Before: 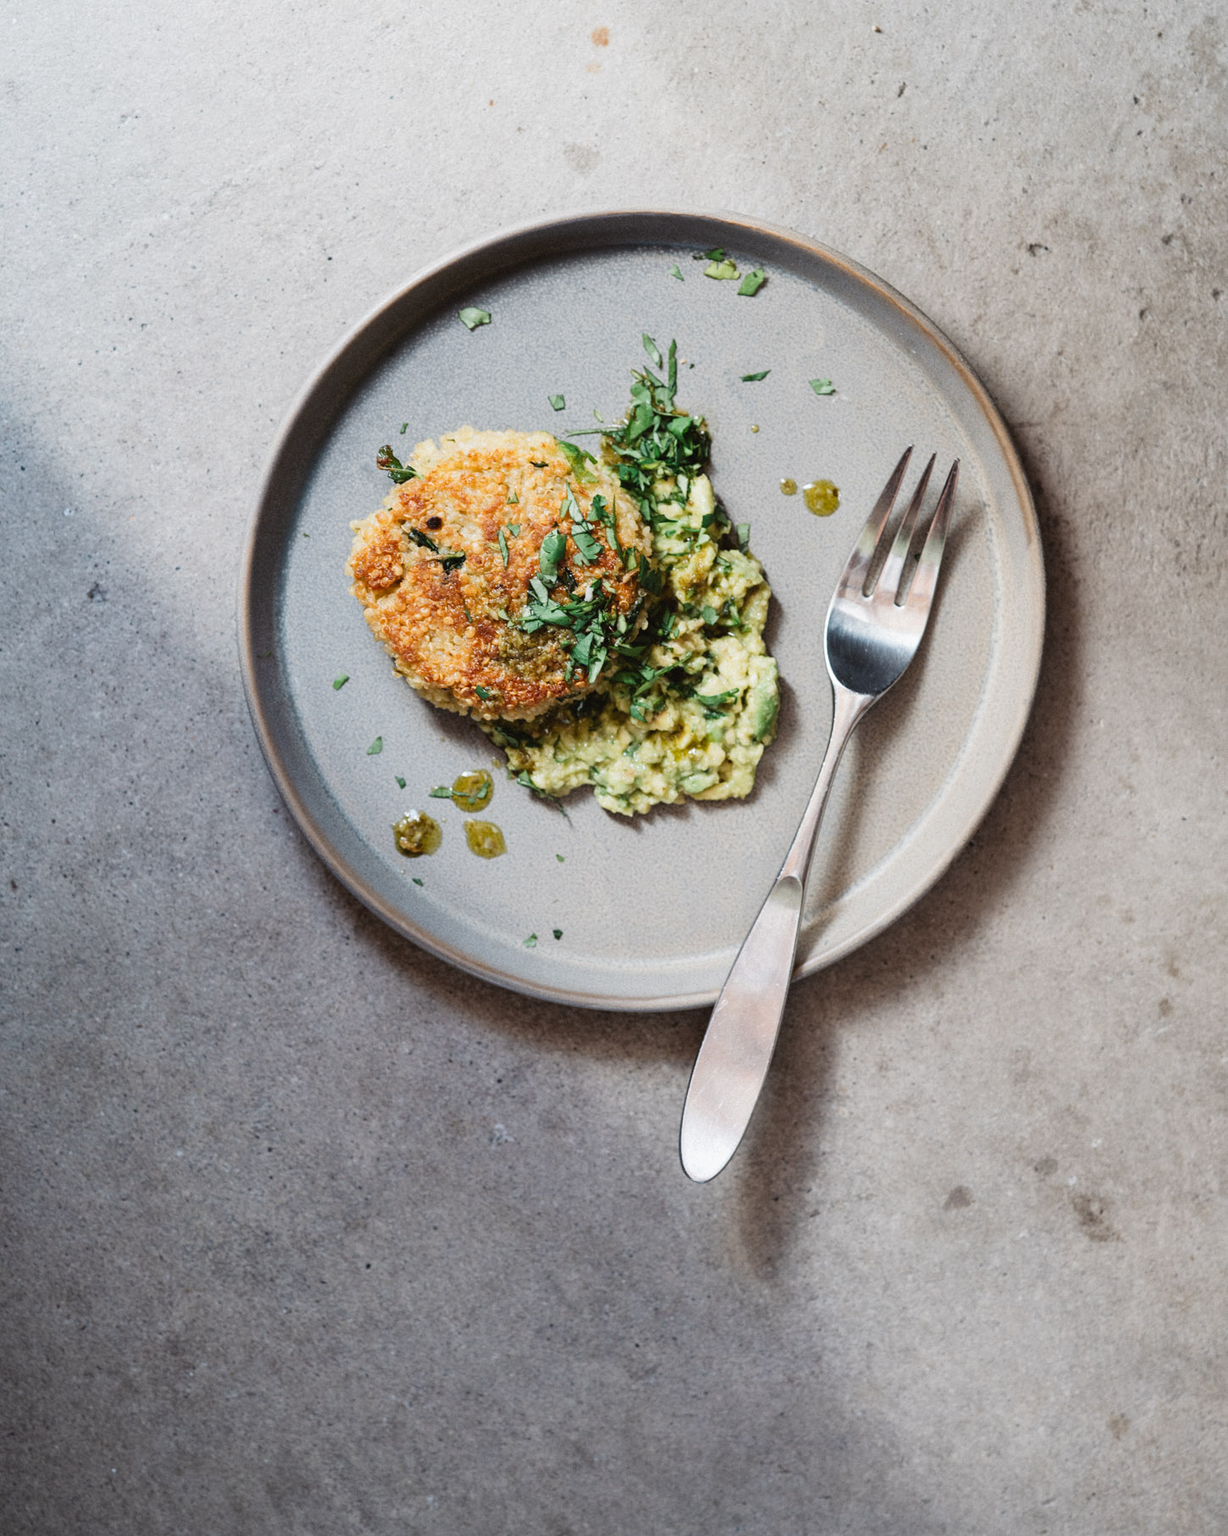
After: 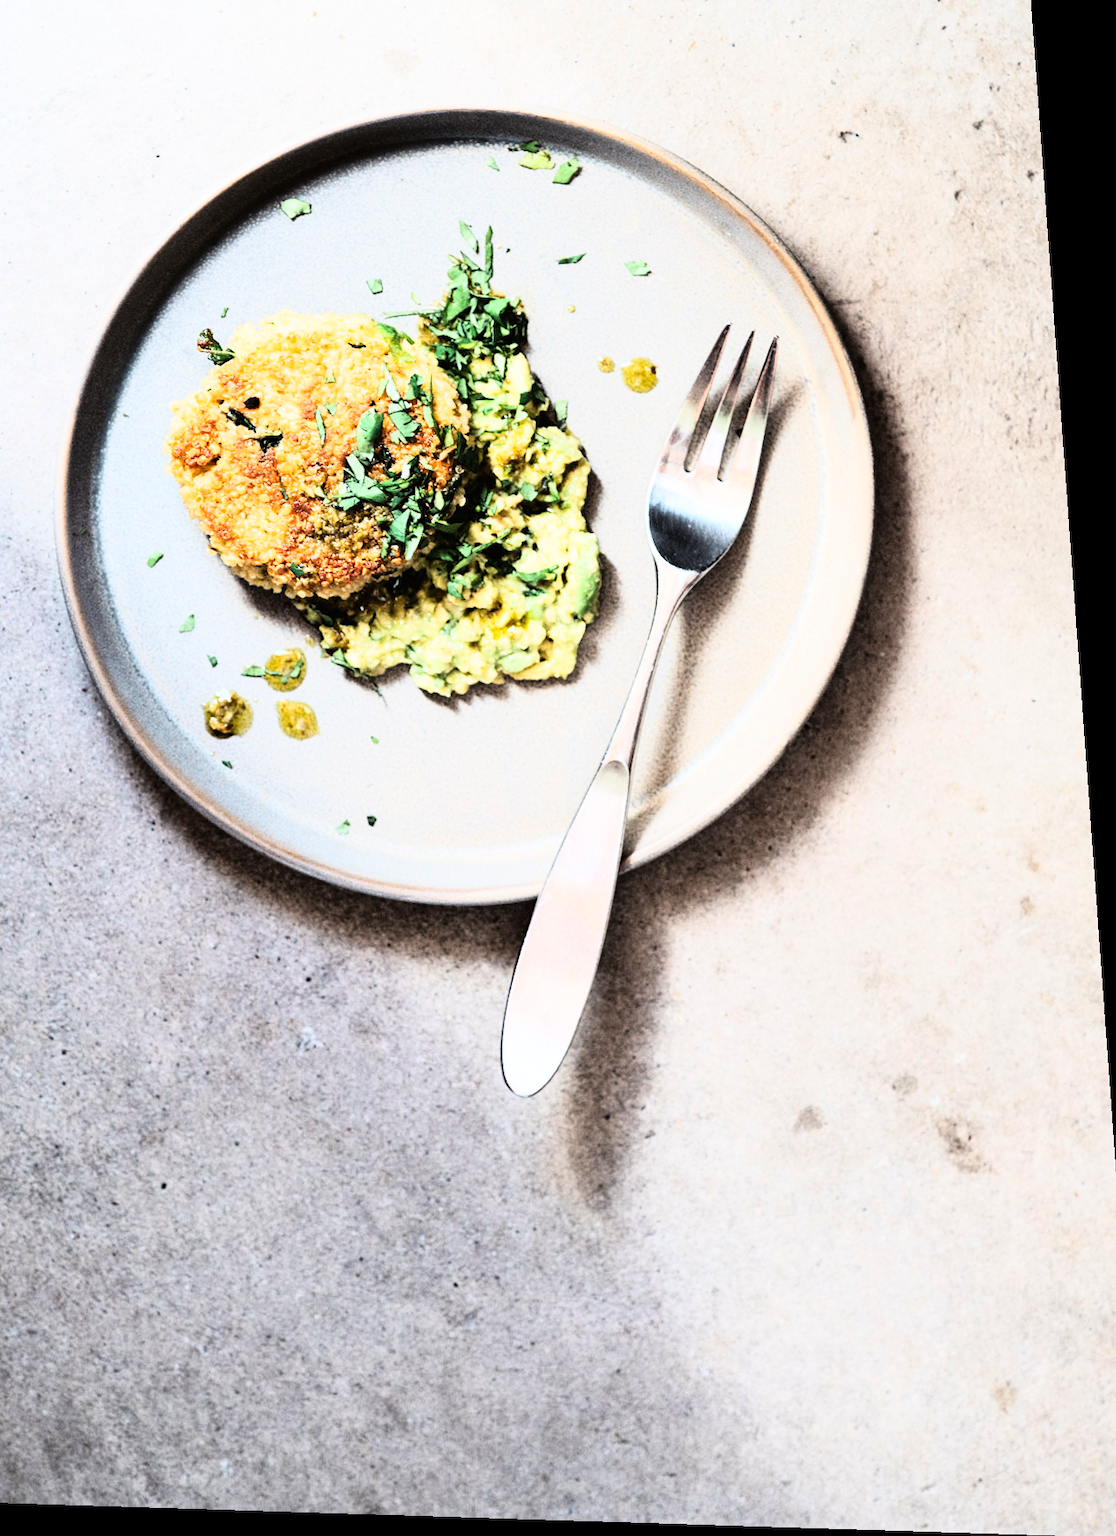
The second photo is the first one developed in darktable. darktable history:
rgb curve: curves: ch0 [(0, 0) (0.21, 0.15) (0.24, 0.21) (0.5, 0.75) (0.75, 0.96) (0.89, 0.99) (1, 1)]; ch1 [(0, 0.02) (0.21, 0.13) (0.25, 0.2) (0.5, 0.67) (0.75, 0.9) (0.89, 0.97) (1, 1)]; ch2 [(0, 0.02) (0.21, 0.13) (0.25, 0.2) (0.5, 0.67) (0.75, 0.9) (0.89, 0.97) (1, 1)], compensate middle gray true
rotate and perspective: rotation 0.128°, lens shift (vertical) -0.181, lens shift (horizontal) -0.044, shear 0.001, automatic cropping off
crop and rotate: left 17.959%, top 5.771%, right 1.742%
